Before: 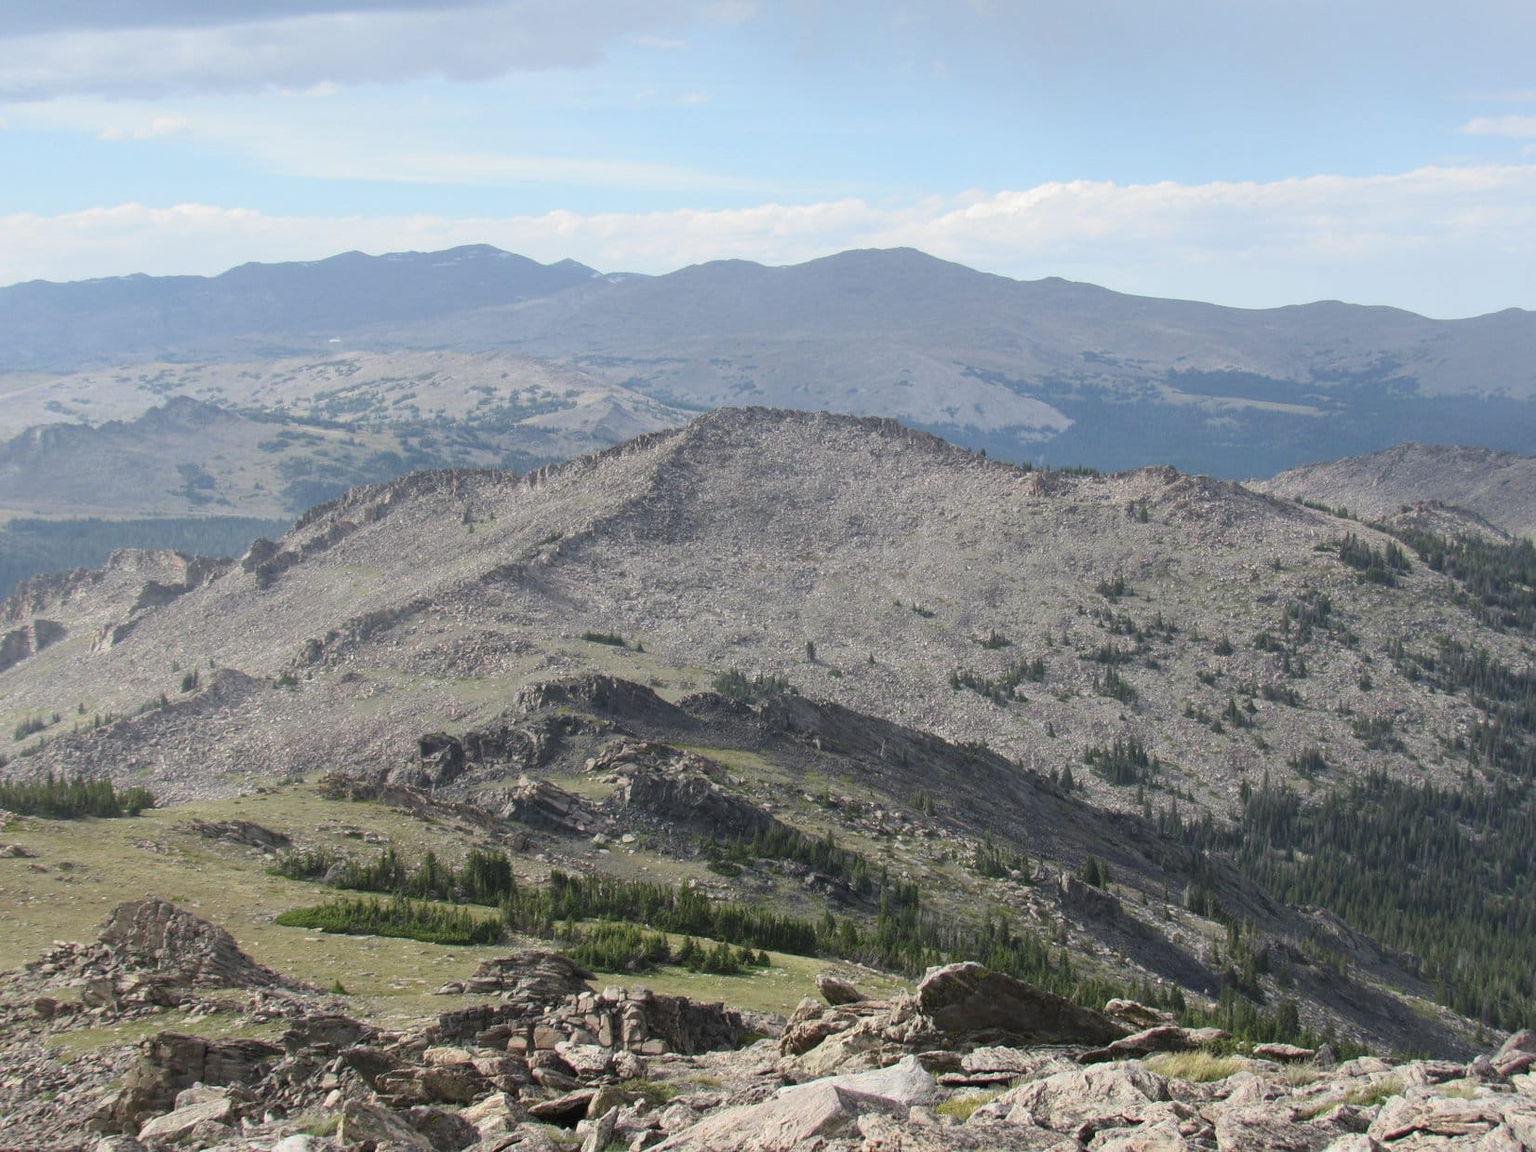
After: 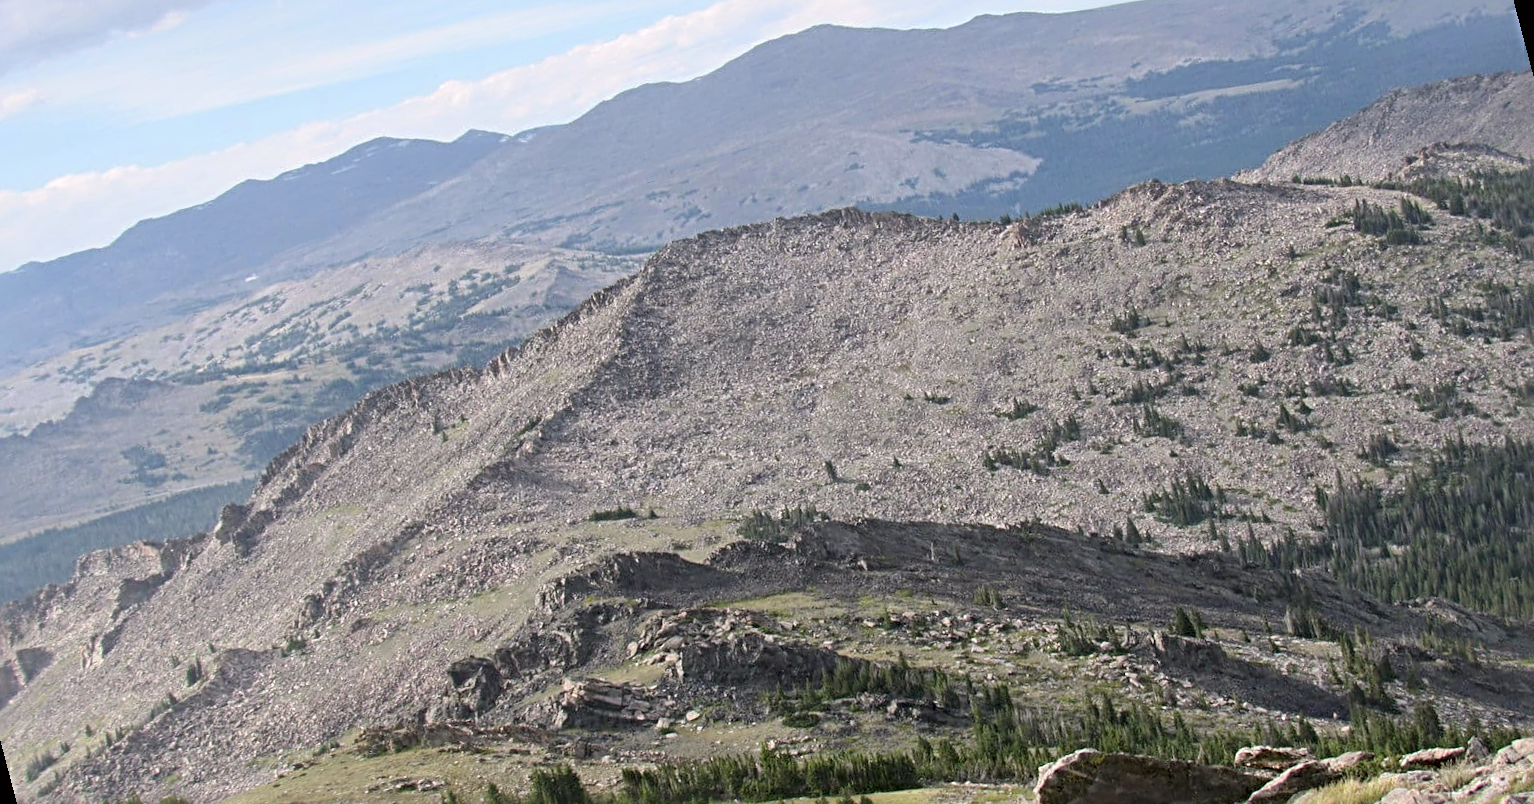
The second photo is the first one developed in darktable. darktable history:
rotate and perspective: rotation -14.8°, crop left 0.1, crop right 0.903, crop top 0.25, crop bottom 0.748
color correction: highlights a* 3.12, highlights b* -1.55, shadows a* -0.101, shadows b* 2.52, saturation 0.98
contrast brightness saturation: contrast 0.03, brightness 0.06, saturation 0.13
local contrast: mode bilateral grid, contrast 20, coarseness 50, detail 130%, midtone range 0.2
sharpen: radius 4
exposure: black level correction 0.005, exposure 0.014 EV, compensate highlight preservation false
